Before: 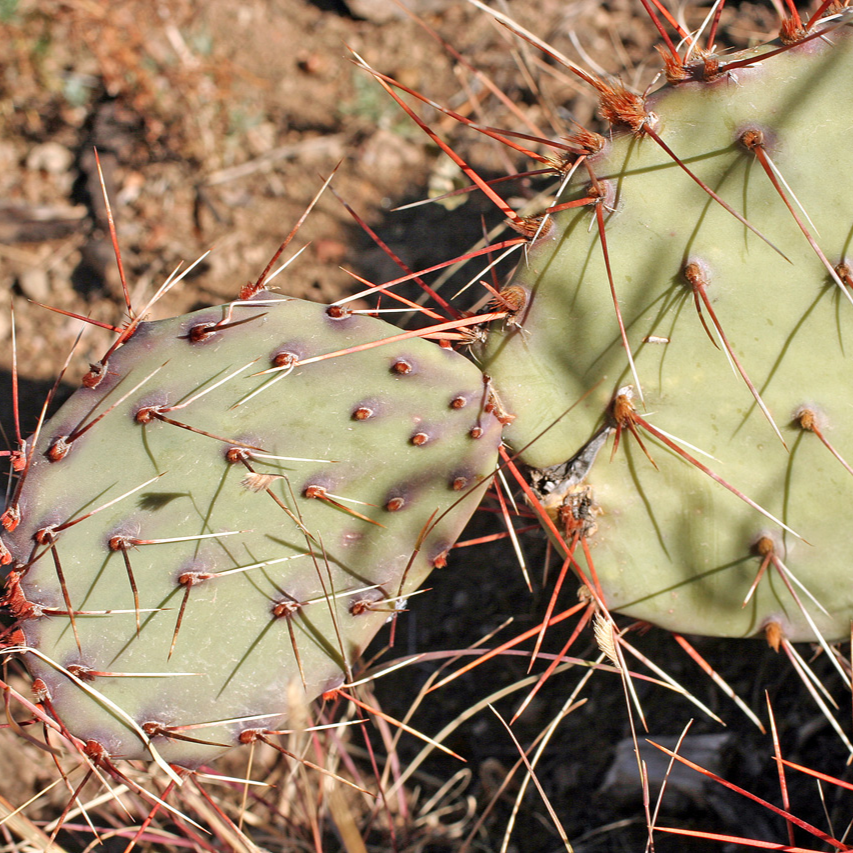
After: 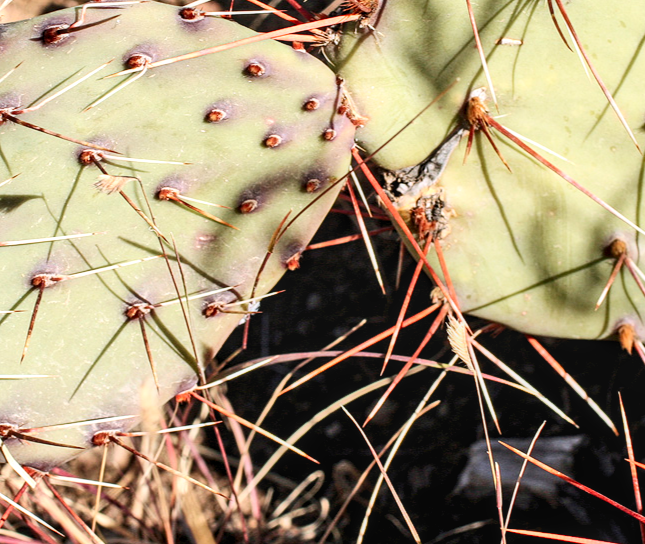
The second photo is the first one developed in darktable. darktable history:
contrast brightness saturation: contrast 0.28
contrast equalizer: y [[0.5, 0.488, 0.462, 0.461, 0.491, 0.5], [0.5 ×6], [0.5 ×6], [0 ×6], [0 ×6]]
local contrast: on, module defaults
rgb levels: levels [[0.01, 0.419, 0.839], [0, 0.5, 1], [0, 0.5, 1]]
crop and rotate: left 17.299%, top 35.115%, right 7.015%, bottom 1.024%
